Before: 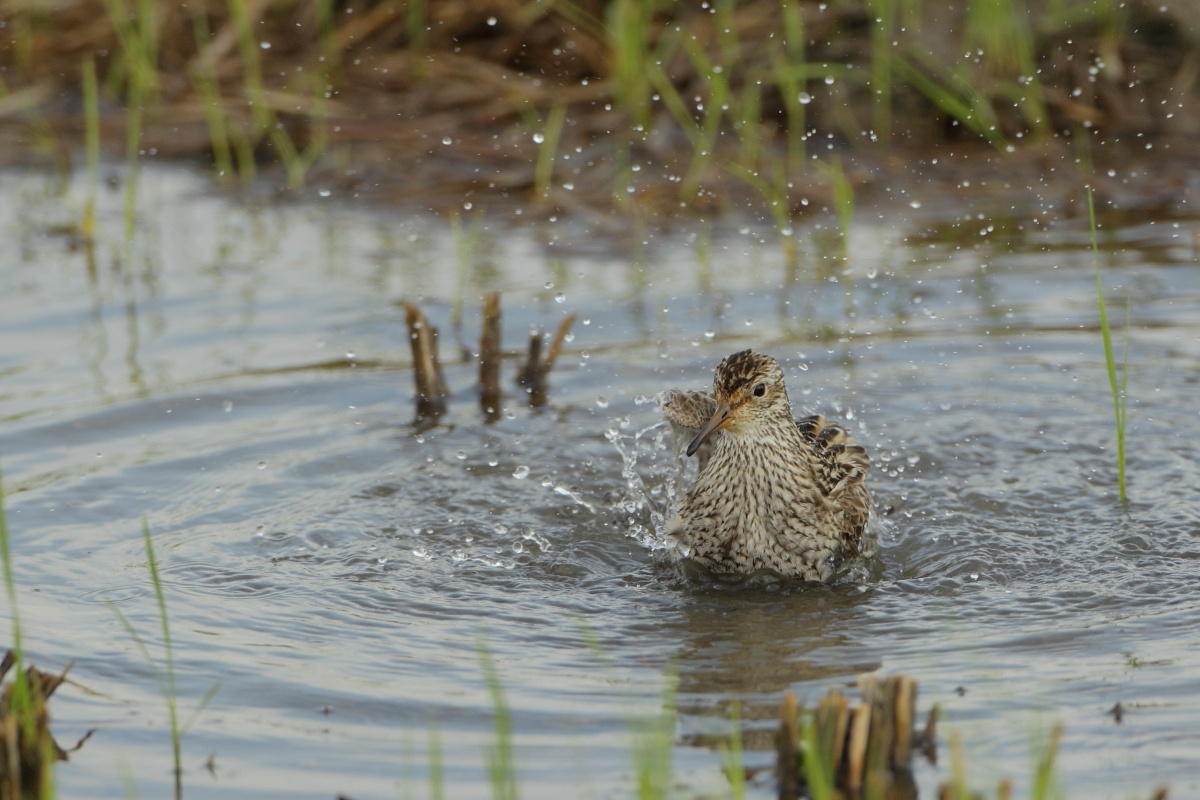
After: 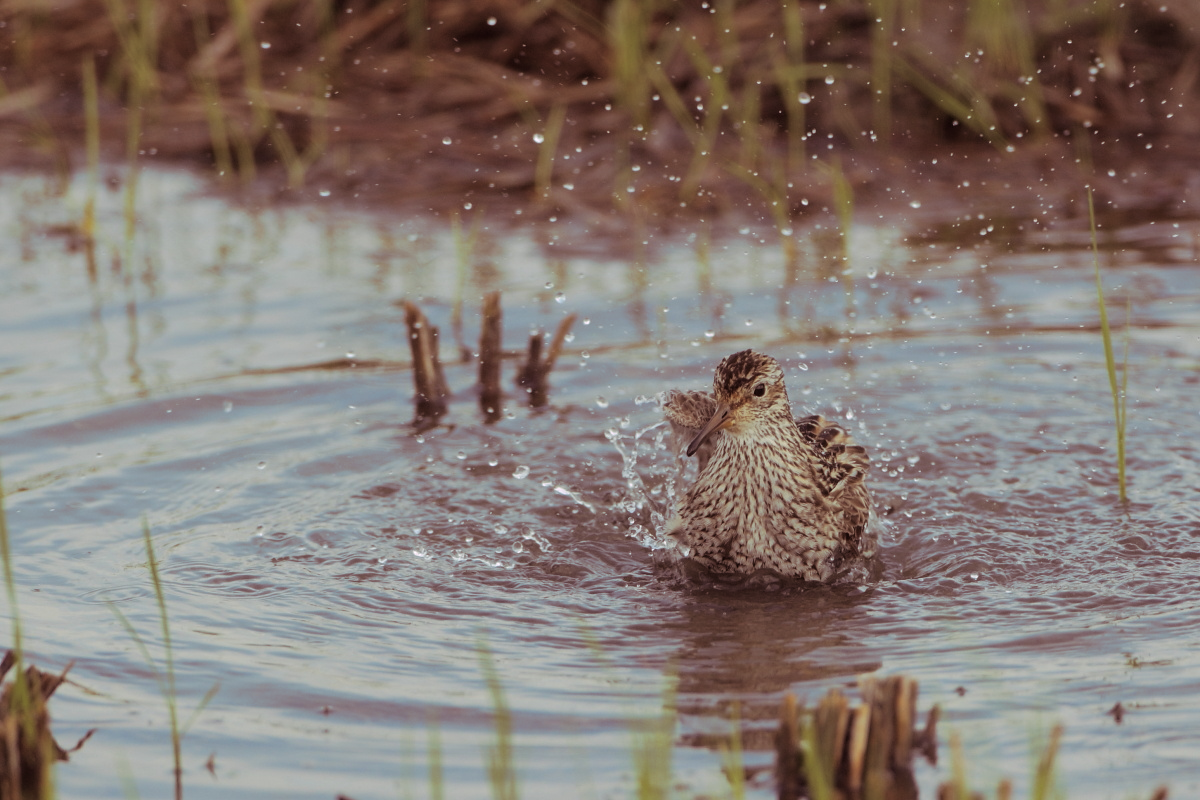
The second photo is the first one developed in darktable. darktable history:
split-toning: highlights › hue 298.8°, highlights › saturation 0.73, compress 41.76%
